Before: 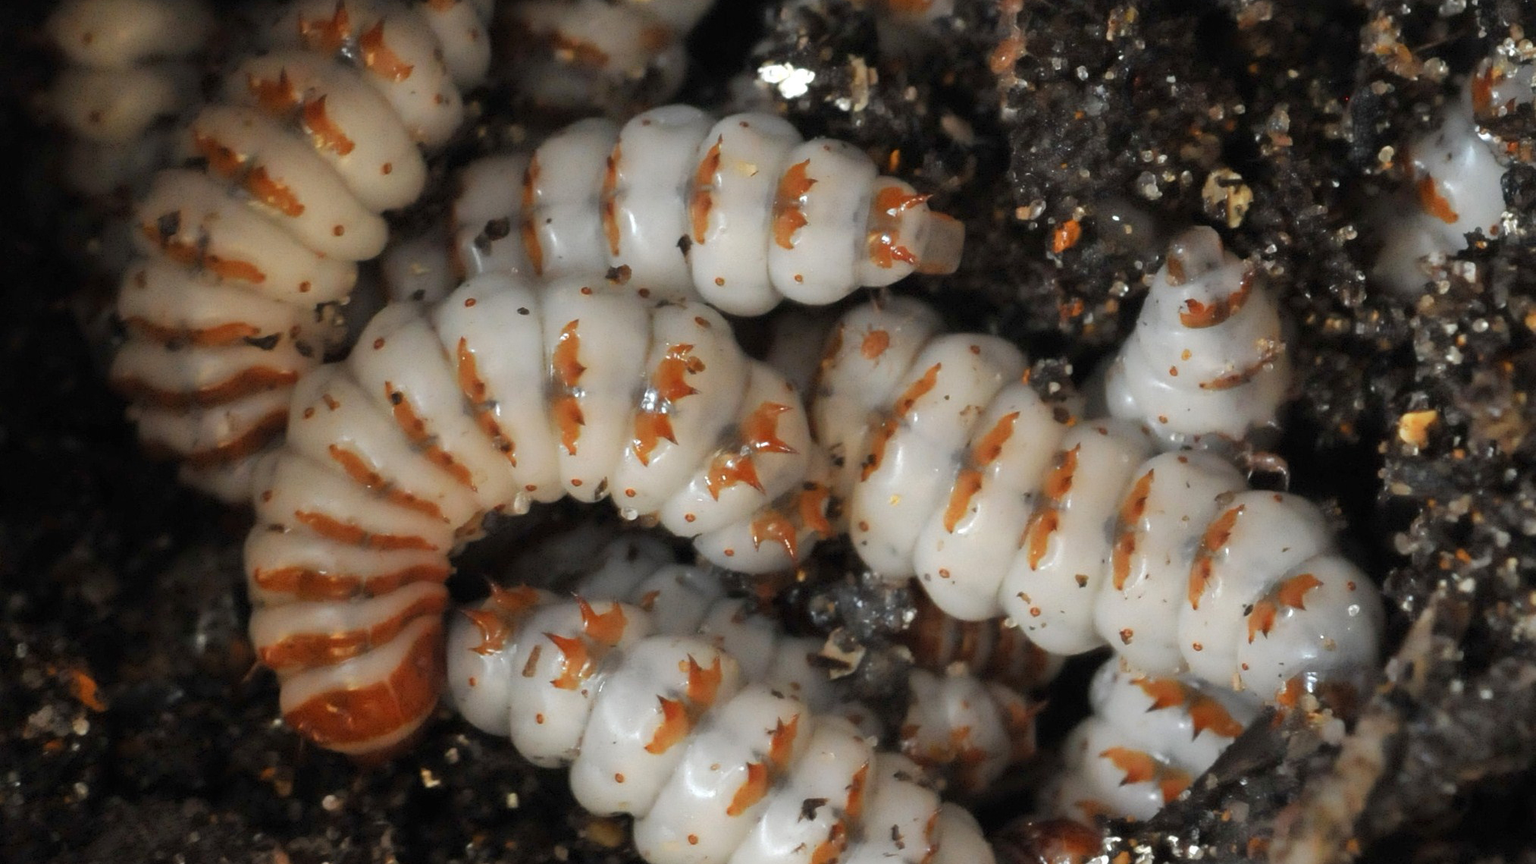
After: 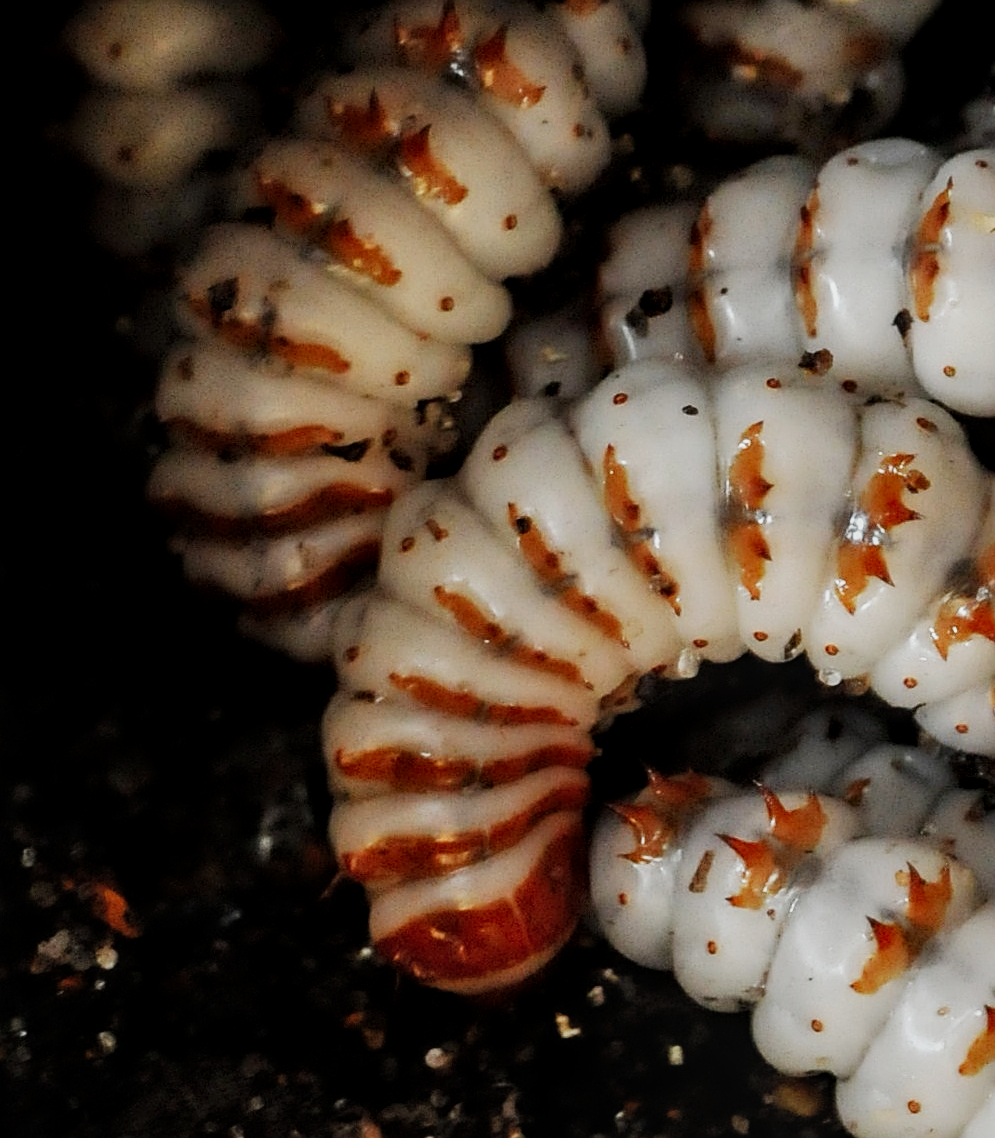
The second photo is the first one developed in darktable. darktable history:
sharpen: on, module defaults
crop and rotate: left 0%, top 0%, right 50.845%
local contrast: on, module defaults
sigmoid: contrast 1.69, skew -0.23, preserve hue 0%, red attenuation 0.1, red rotation 0.035, green attenuation 0.1, green rotation -0.017, blue attenuation 0.15, blue rotation -0.052, base primaries Rec2020
